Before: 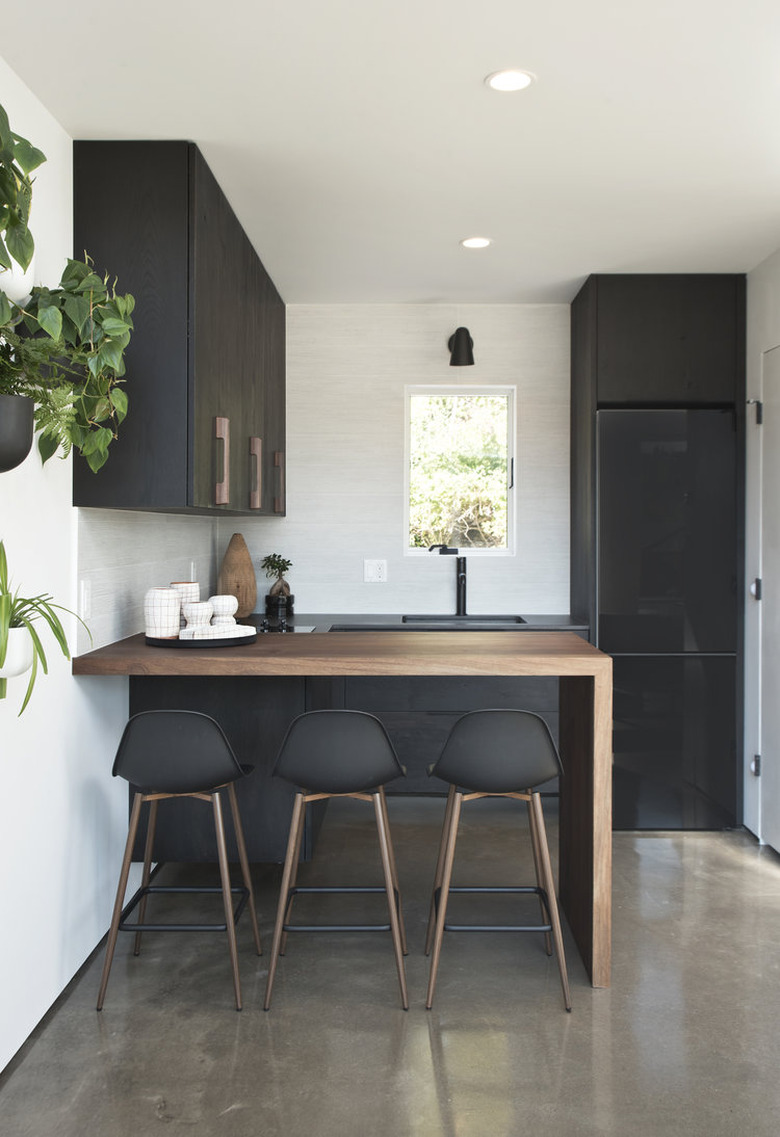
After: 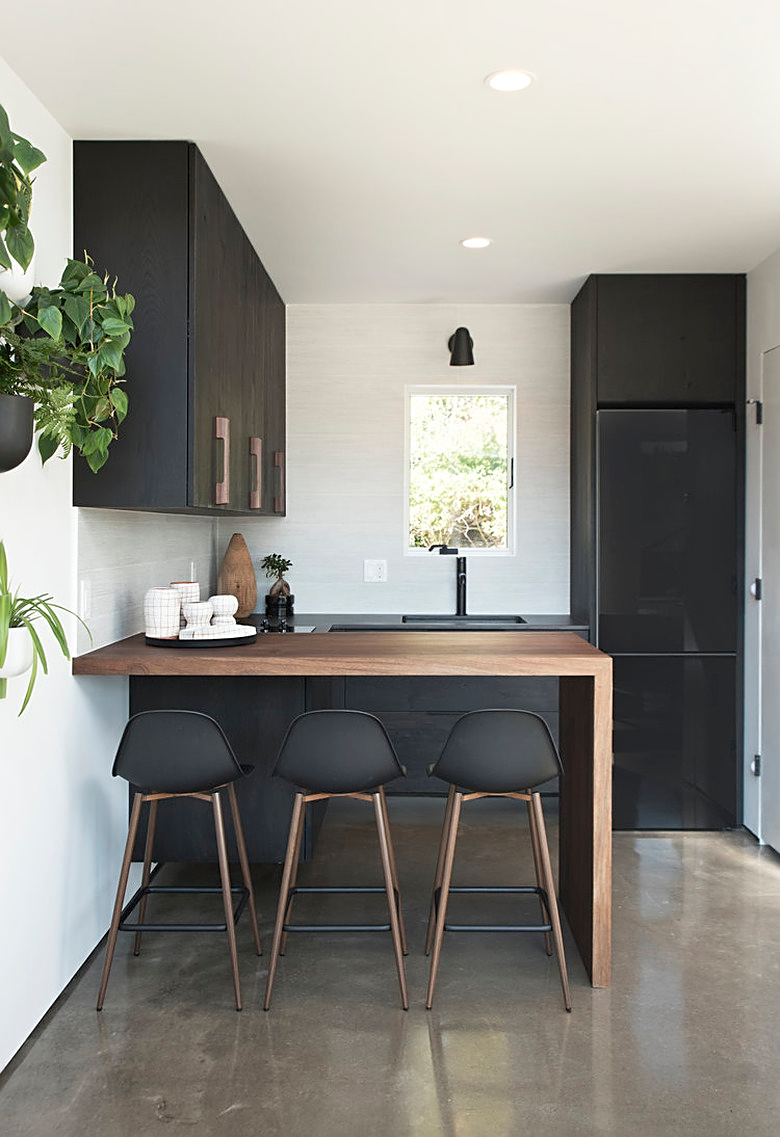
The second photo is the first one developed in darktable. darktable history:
sharpen: on, module defaults
shadows and highlights: shadows -25.12, highlights 48.42, soften with gaussian
exposure: compensate exposure bias true, compensate highlight preservation false
